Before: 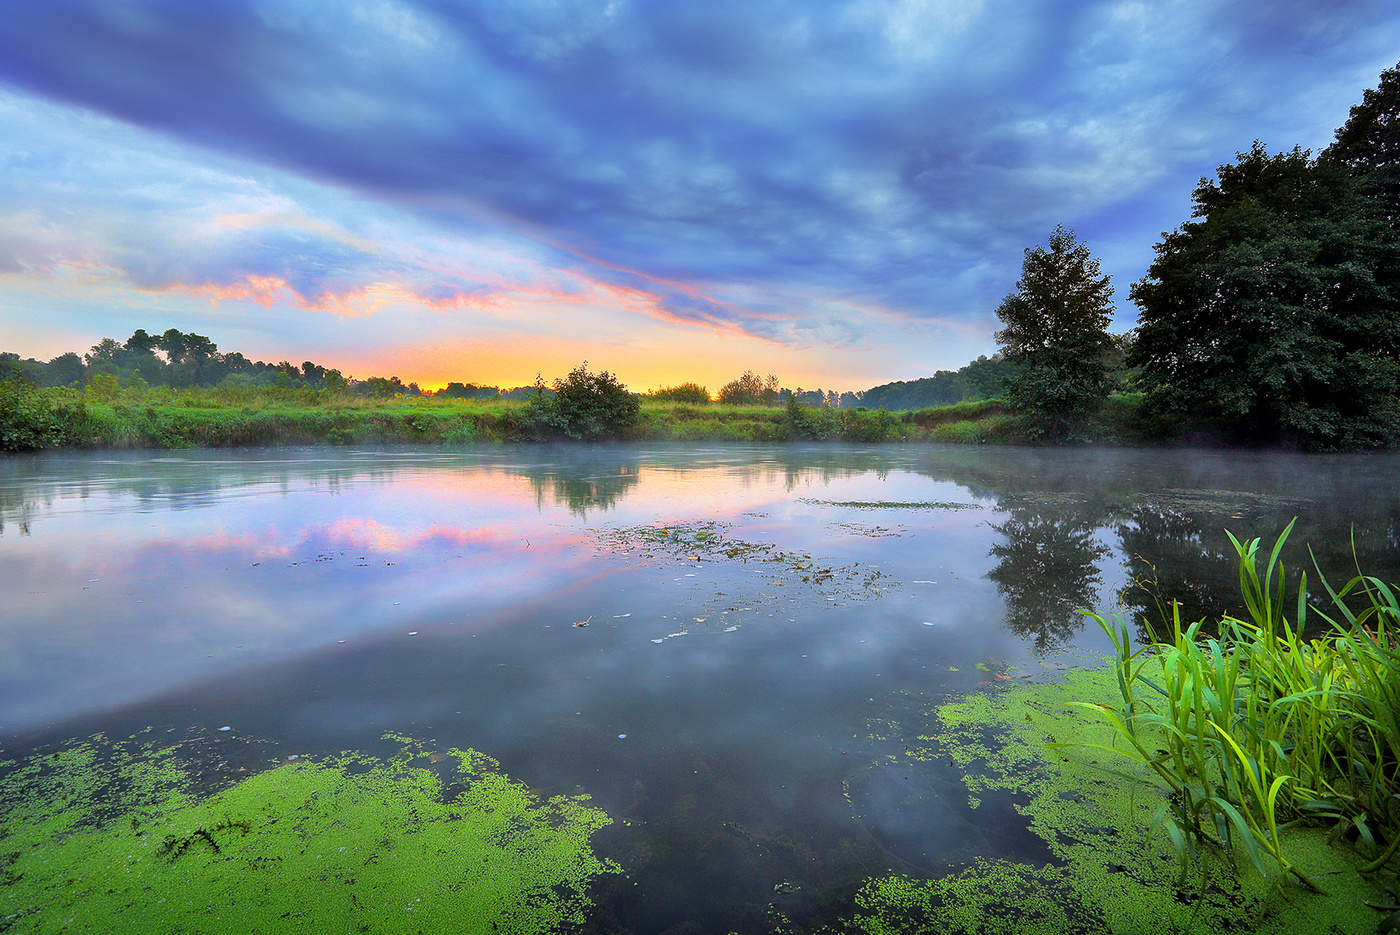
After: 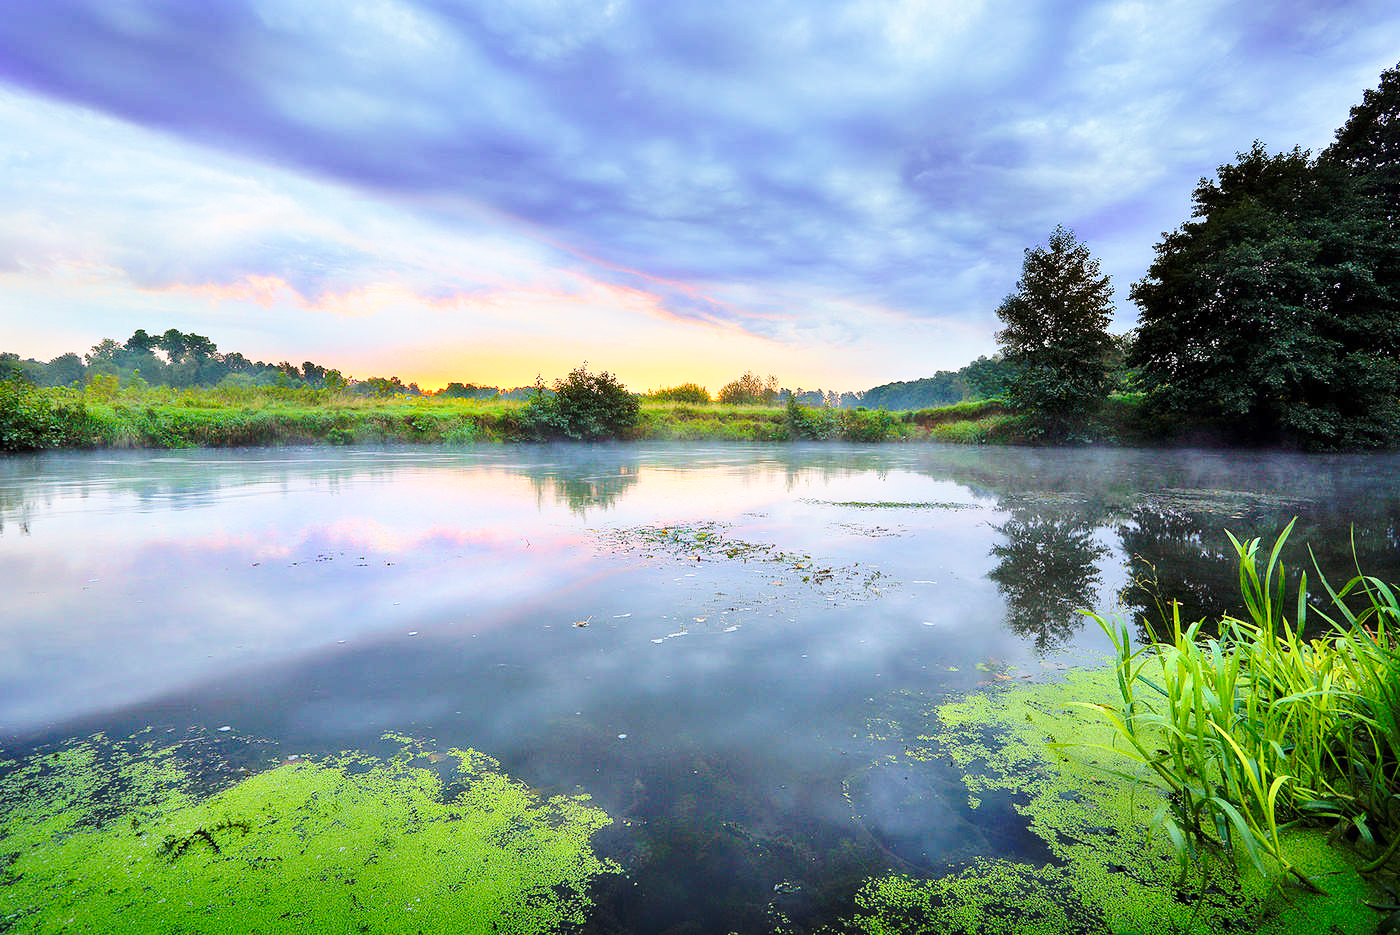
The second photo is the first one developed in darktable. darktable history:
tone curve: curves: ch0 [(0, 0) (0.003, 0.003) (0.011, 0.012) (0.025, 0.026) (0.044, 0.046) (0.069, 0.072) (0.1, 0.104) (0.136, 0.141) (0.177, 0.185) (0.224, 0.247) (0.277, 0.335) (0.335, 0.447) (0.399, 0.539) (0.468, 0.636) (0.543, 0.723) (0.623, 0.803) (0.709, 0.873) (0.801, 0.936) (0.898, 0.978) (1, 1)], preserve colors none
